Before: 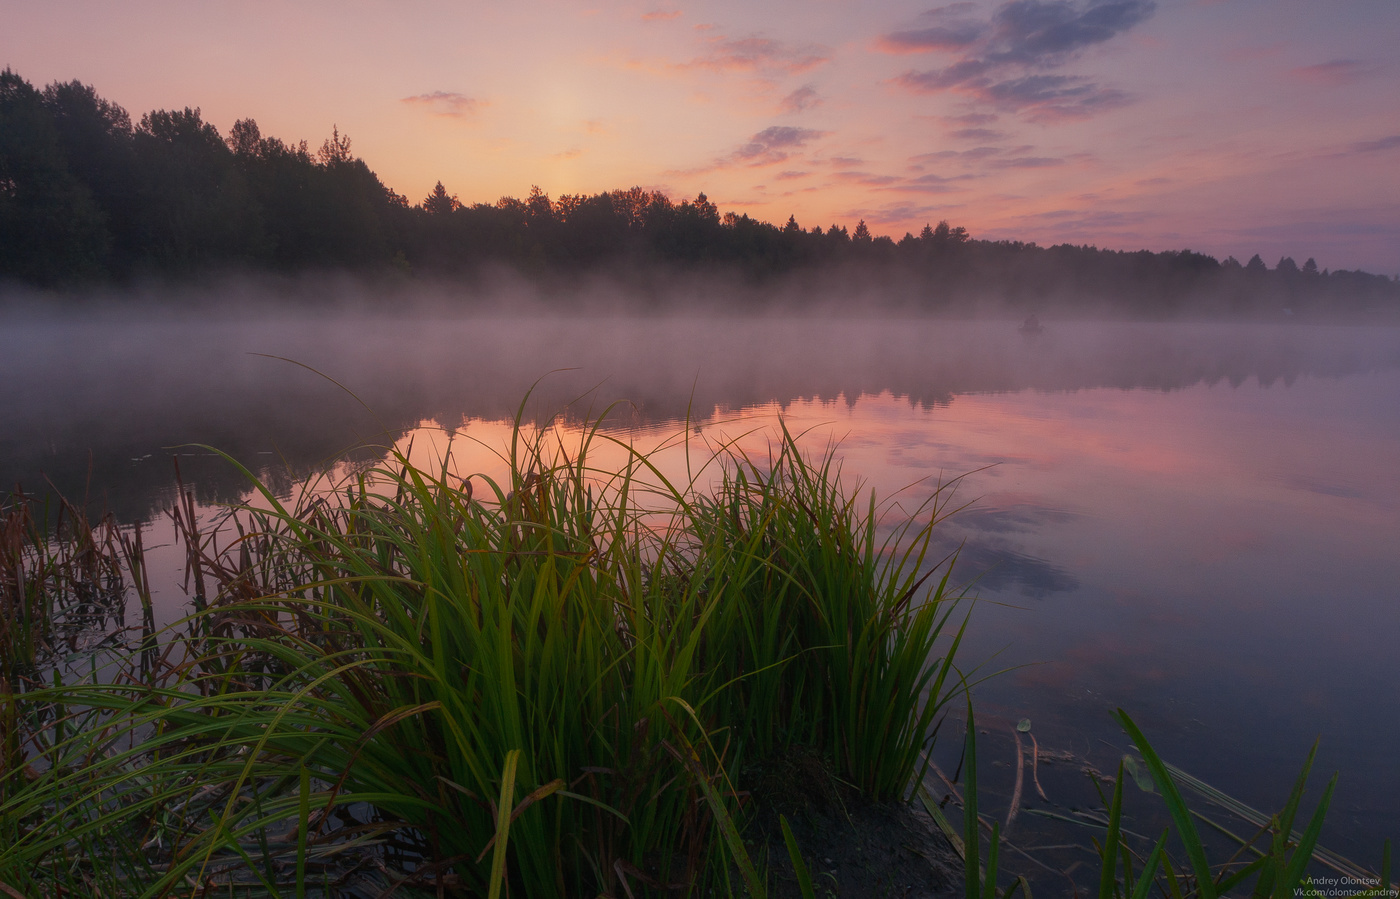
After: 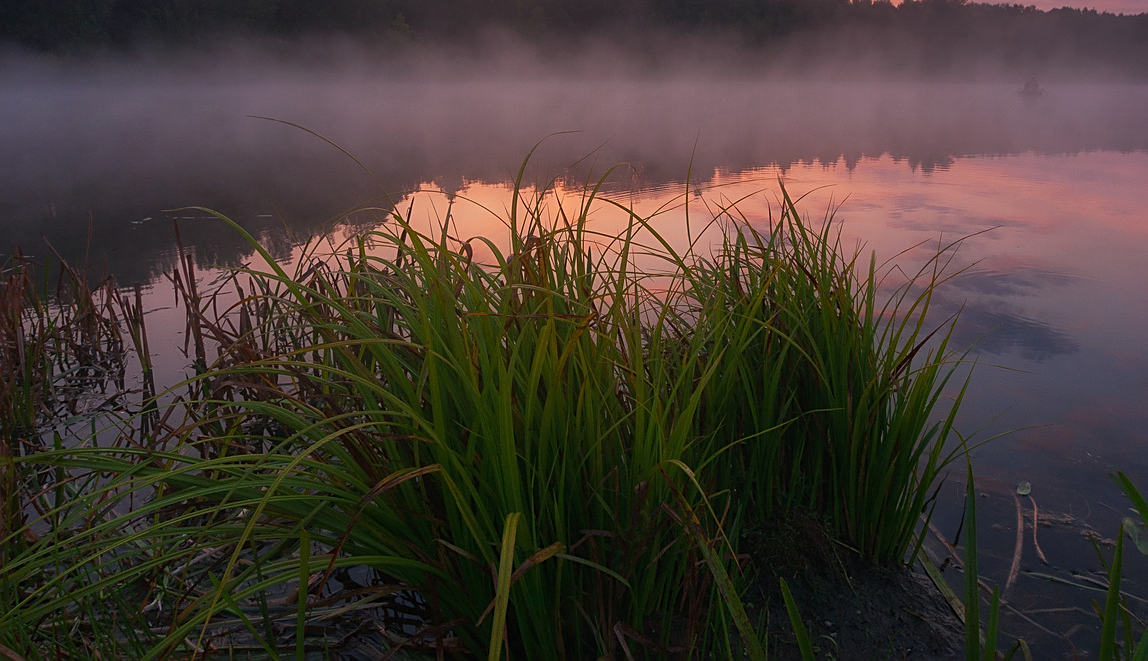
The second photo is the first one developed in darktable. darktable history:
crop: top 26.427%, right 17.997%
sharpen: on, module defaults
